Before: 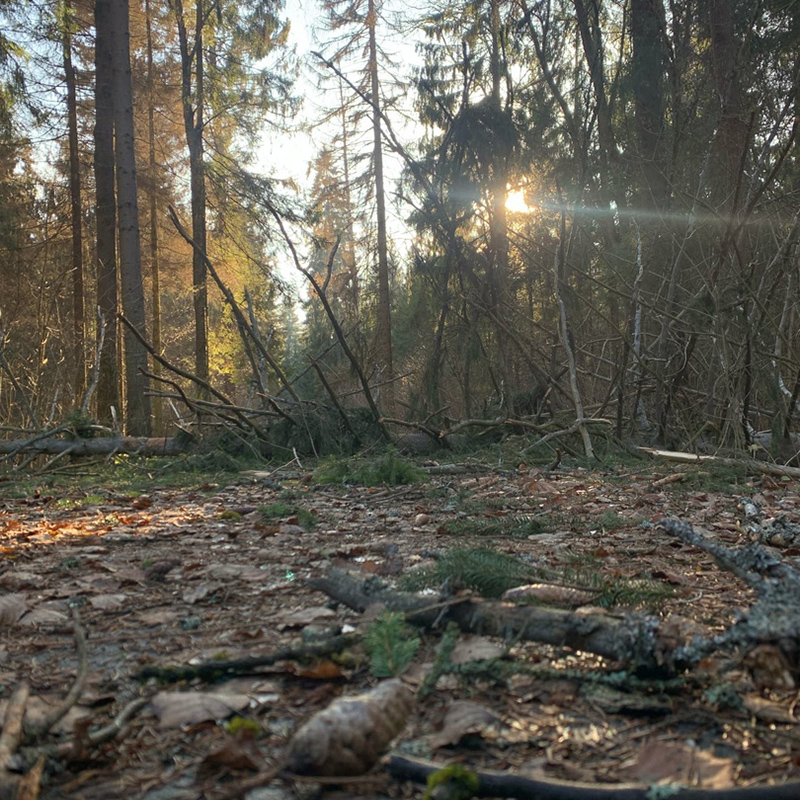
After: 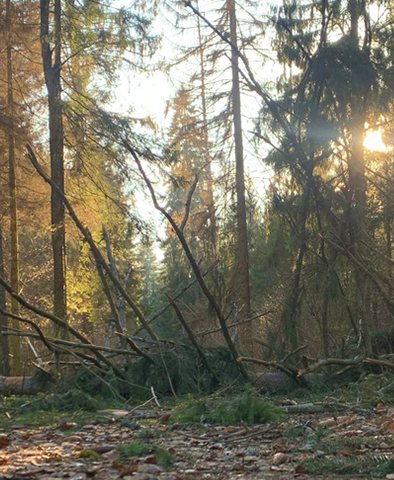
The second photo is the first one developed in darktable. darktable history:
crop: left 17.835%, top 7.675%, right 32.881%, bottom 32.213%
velvia: on, module defaults
